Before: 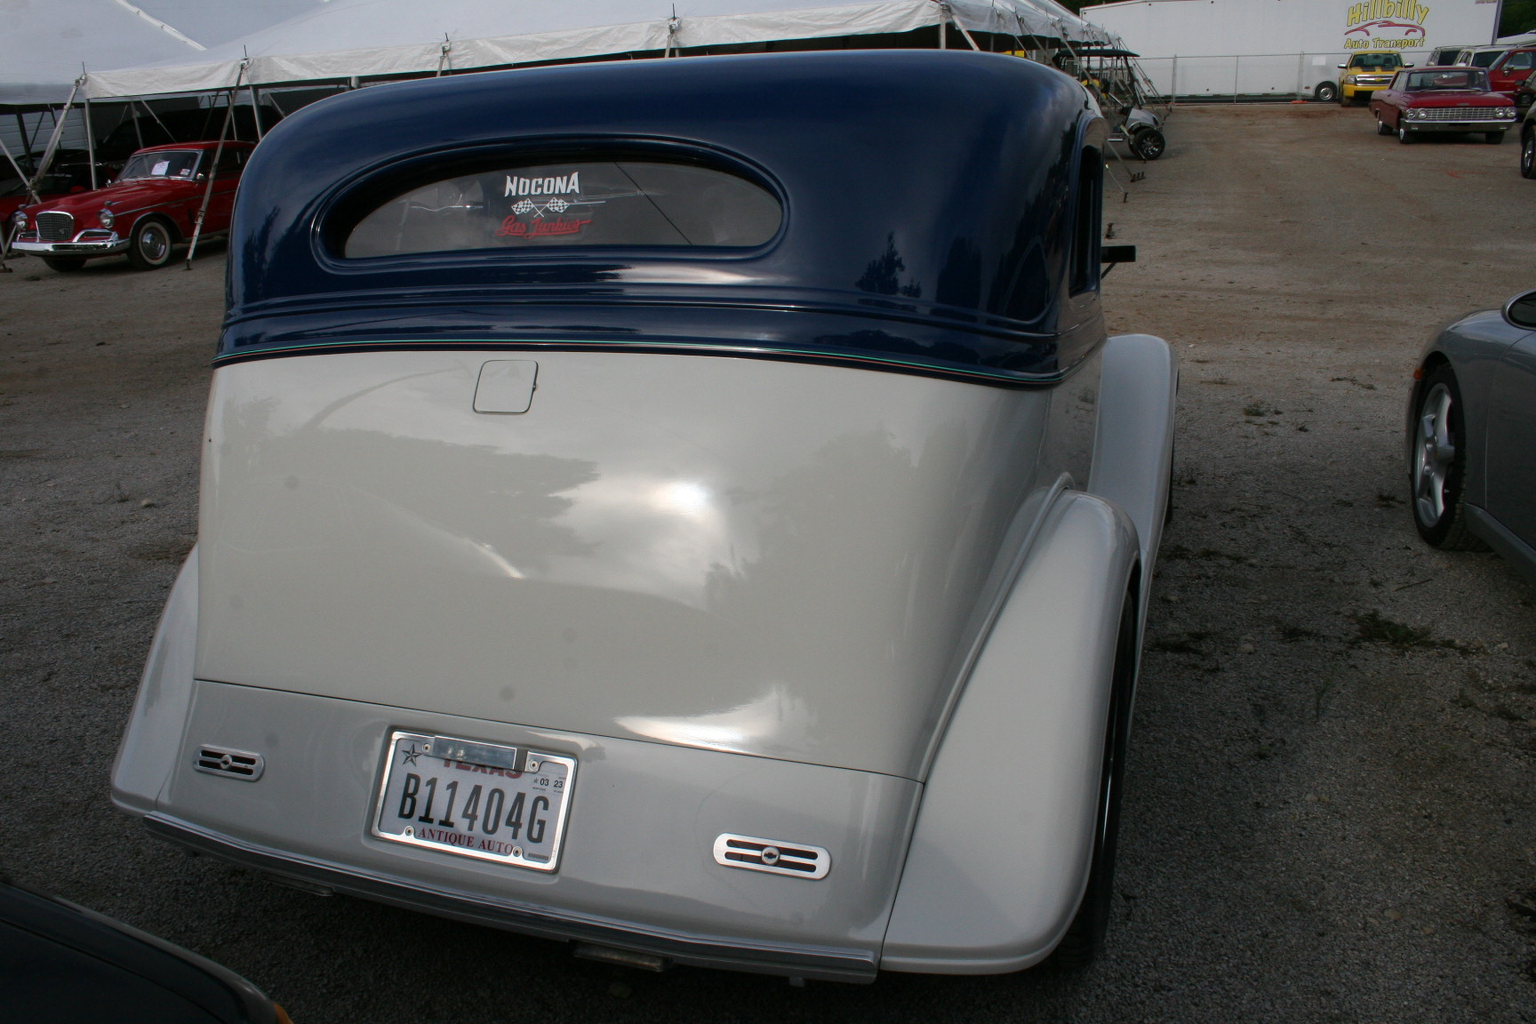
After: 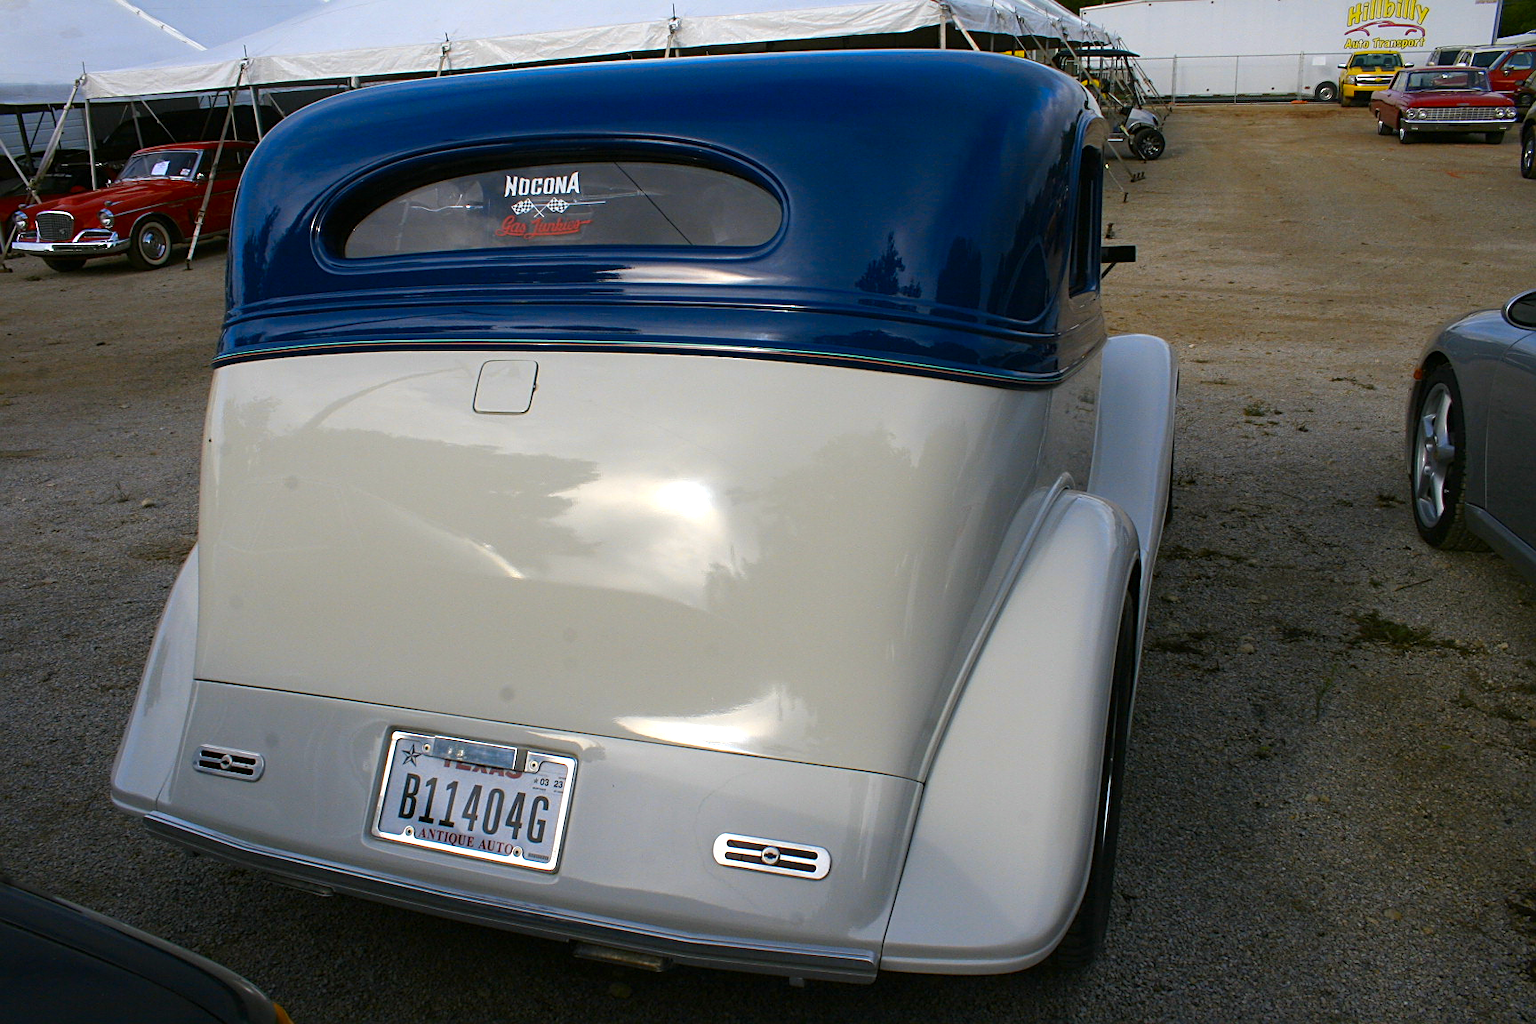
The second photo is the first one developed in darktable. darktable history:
exposure: black level correction 0, exposure 0.5 EV, compensate highlight preservation false
color contrast: green-magenta contrast 1.12, blue-yellow contrast 1.95, unbound 0
sharpen: on, module defaults
